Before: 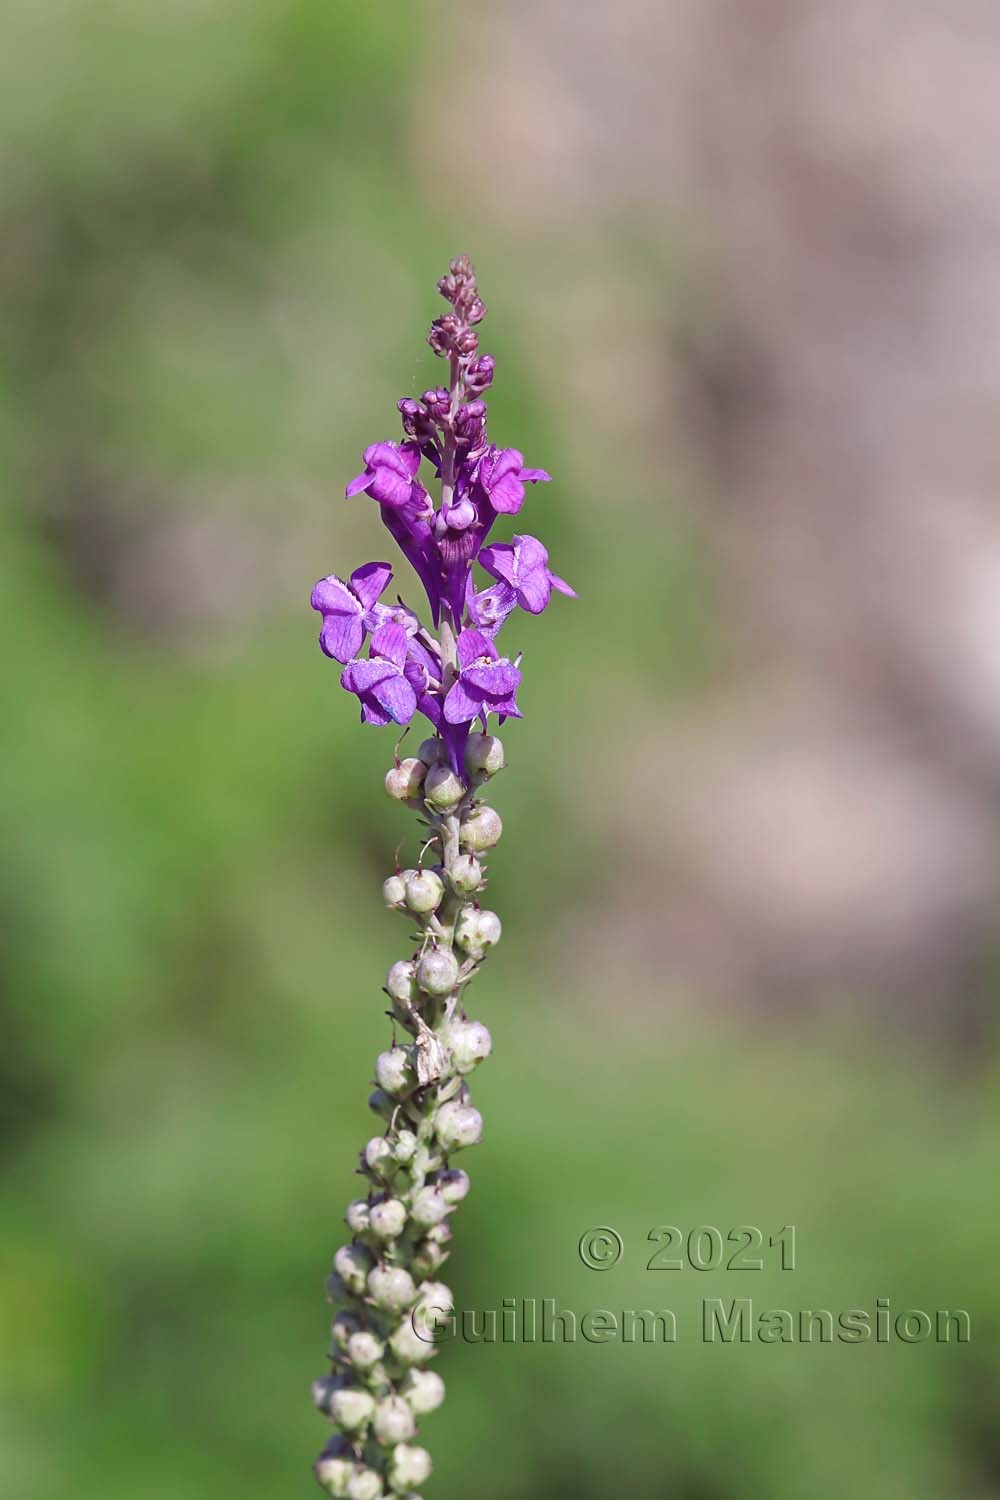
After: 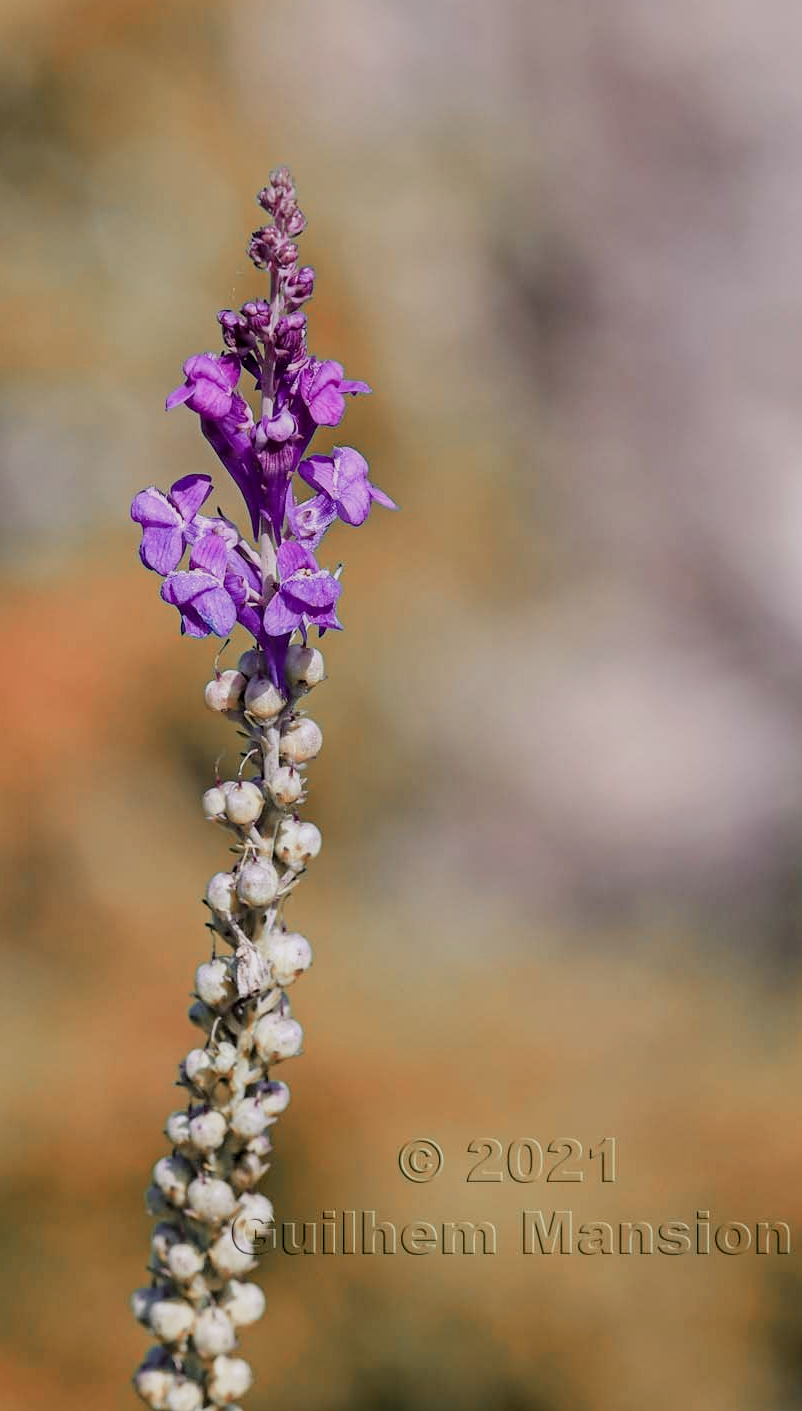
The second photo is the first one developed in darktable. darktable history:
crop and rotate: left 18.071%, top 5.933%, right 1.698%
color zones: curves: ch2 [(0, 0.488) (0.143, 0.417) (0.286, 0.212) (0.429, 0.179) (0.571, 0.154) (0.714, 0.415) (0.857, 0.495) (1, 0.488)]
local contrast: detail 130%
filmic rgb: black relative exposure -7.65 EV, white relative exposure 4.56 EV, hardness 3.61
